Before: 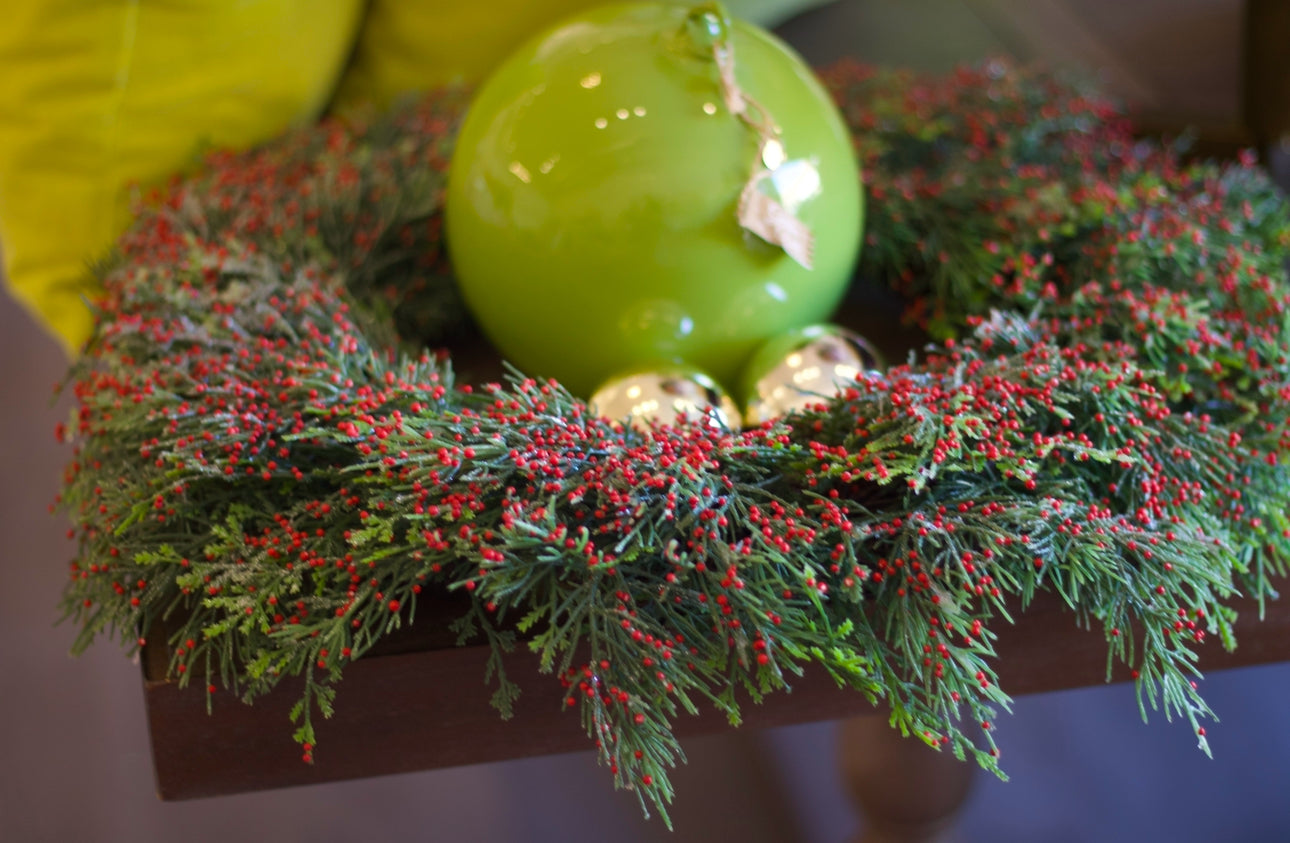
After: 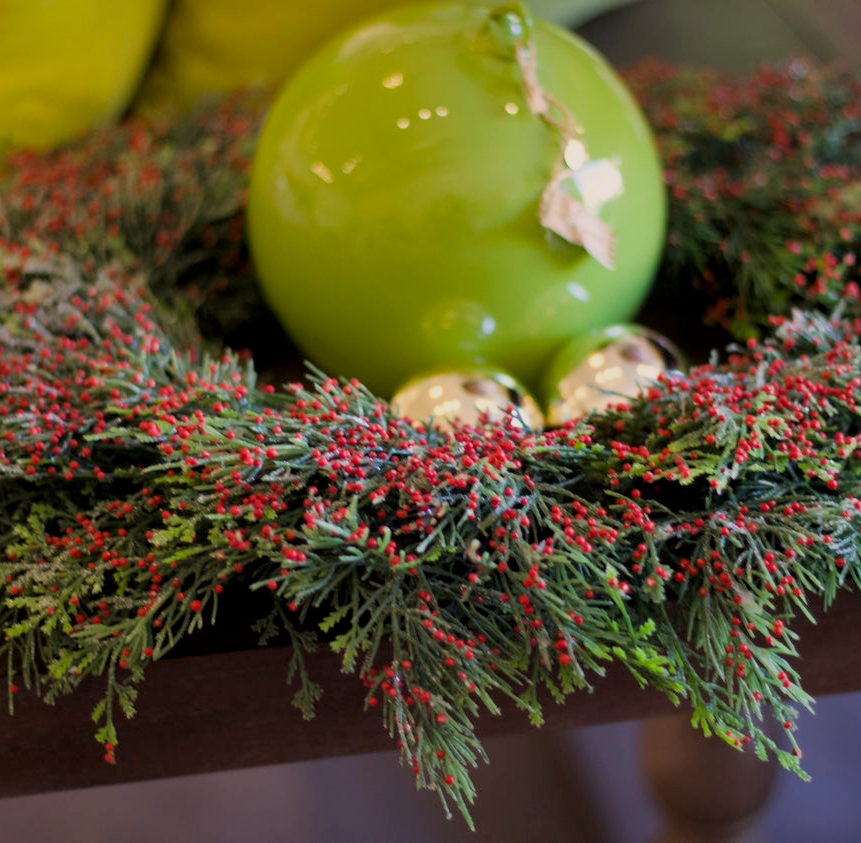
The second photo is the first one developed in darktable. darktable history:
local contrast: mode bilateral grid, contrast 20, coarseness 50, detail 119%, midtone range 0.2
crop: left 15.419%, right 17.782%
color correction: highlights a* 3.74, highlights b* 5.1
filmic rgb: middle gray luminance 18.43%, black relative exposure -9.04 EV, white relative exposure 3.72 EV, target black luminance 0%, hardness 4.83, latitude 68.2%, contrast 0.953, highlights saturation mix 20.53%, shadows ↔ highlights balance 21.23%
